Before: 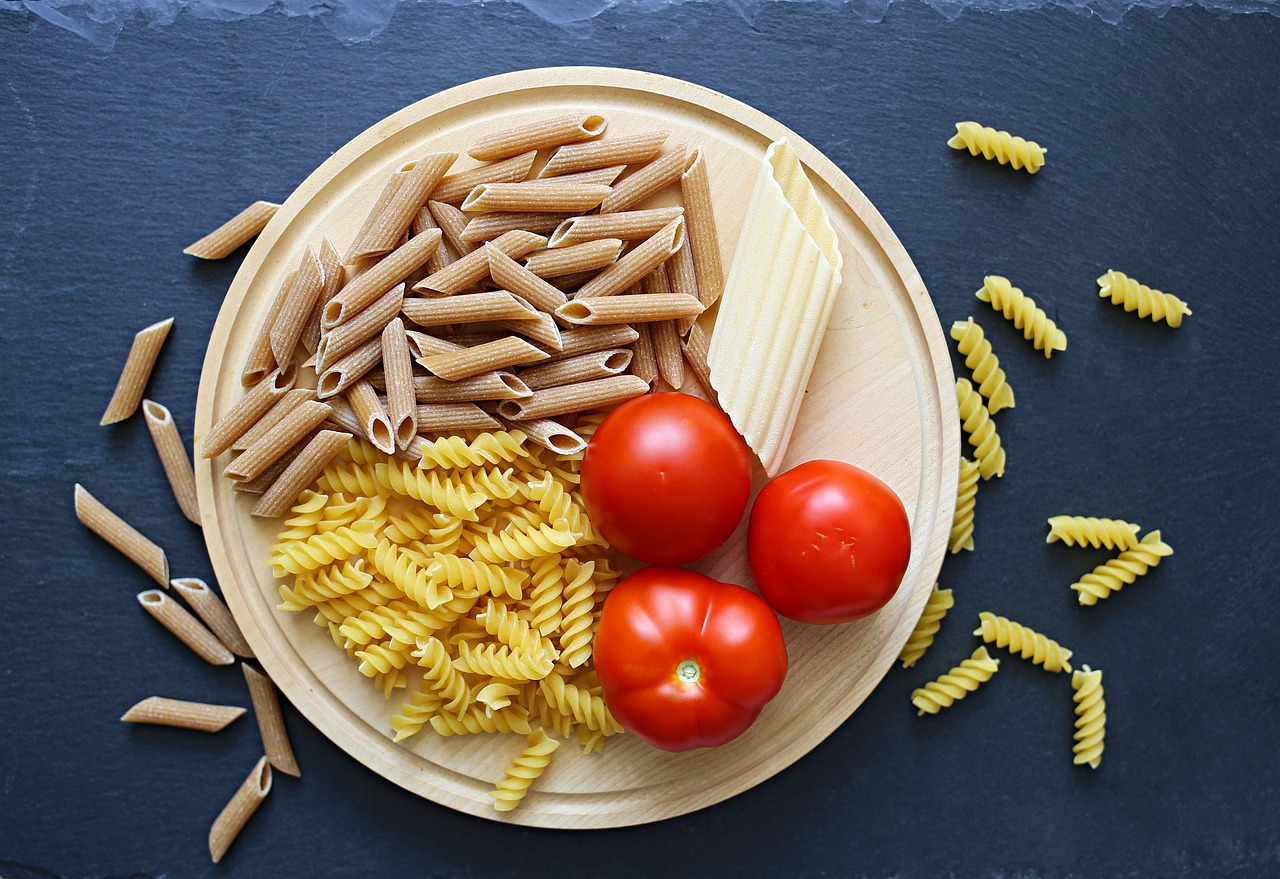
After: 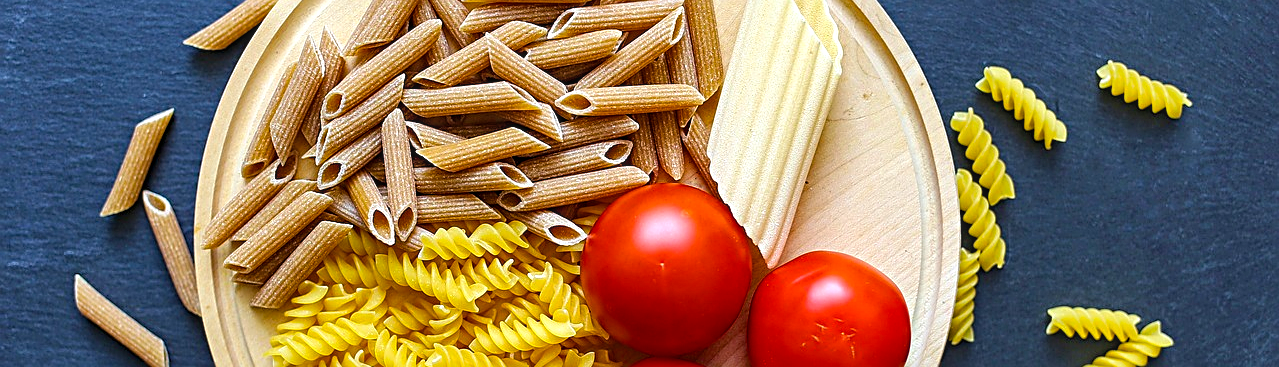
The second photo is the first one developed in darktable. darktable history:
exposure: exposure 0.2 EV, compensate highlight preservation false
shadows and highlights: shadows 53, soften with gaussian
color balance rgb: perceptual saturation grading › global saturation 25%, global vibrance 20%
sharpen: on, module defaults
crop and rotate: top 23.84%, bottom 34.294%
tone equalizer: on, module defaults
local contrast: detail 130%
